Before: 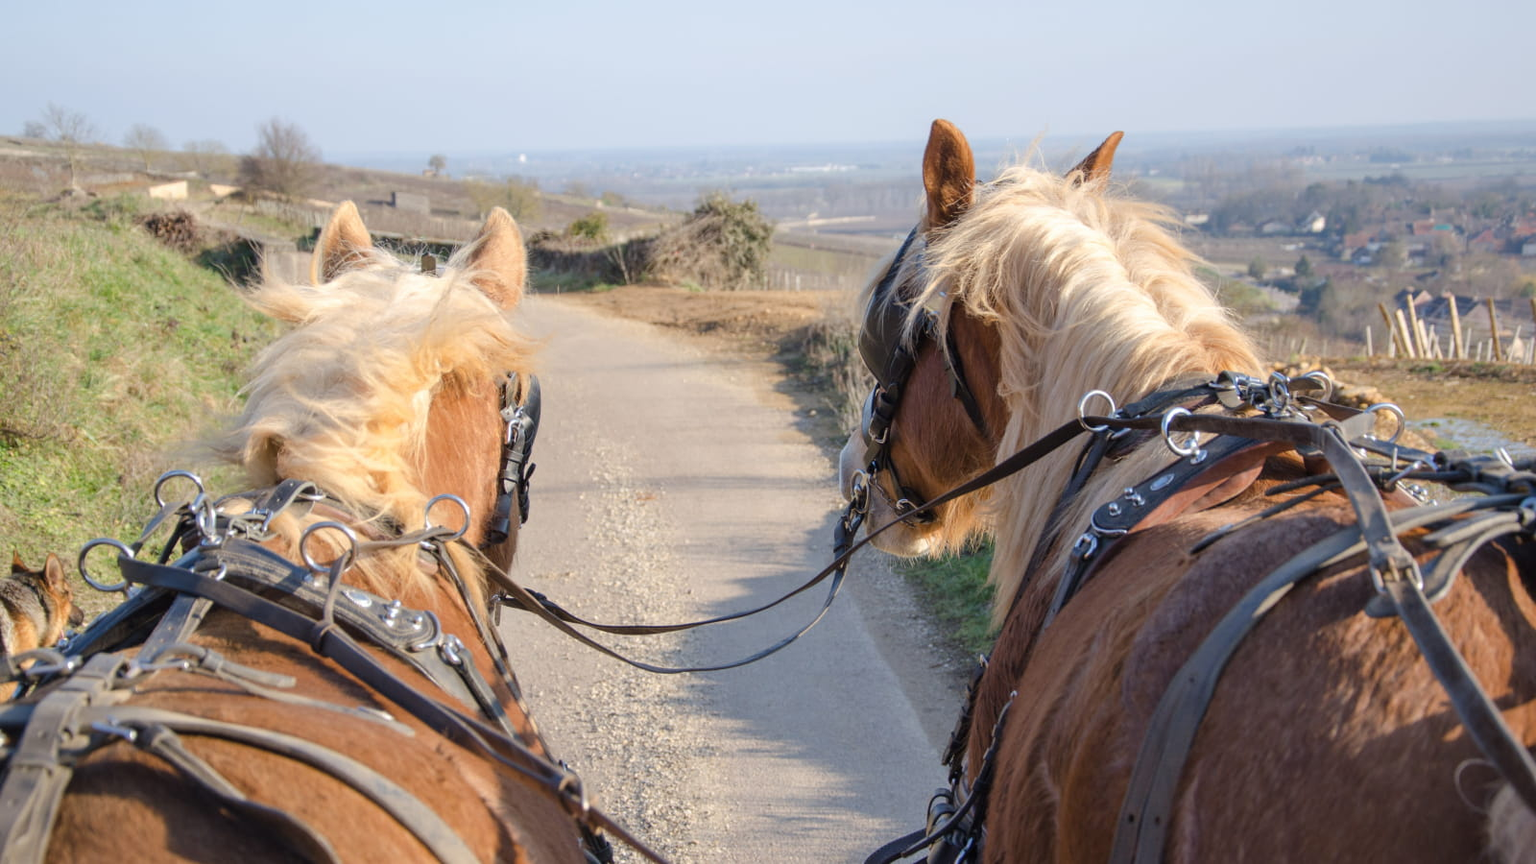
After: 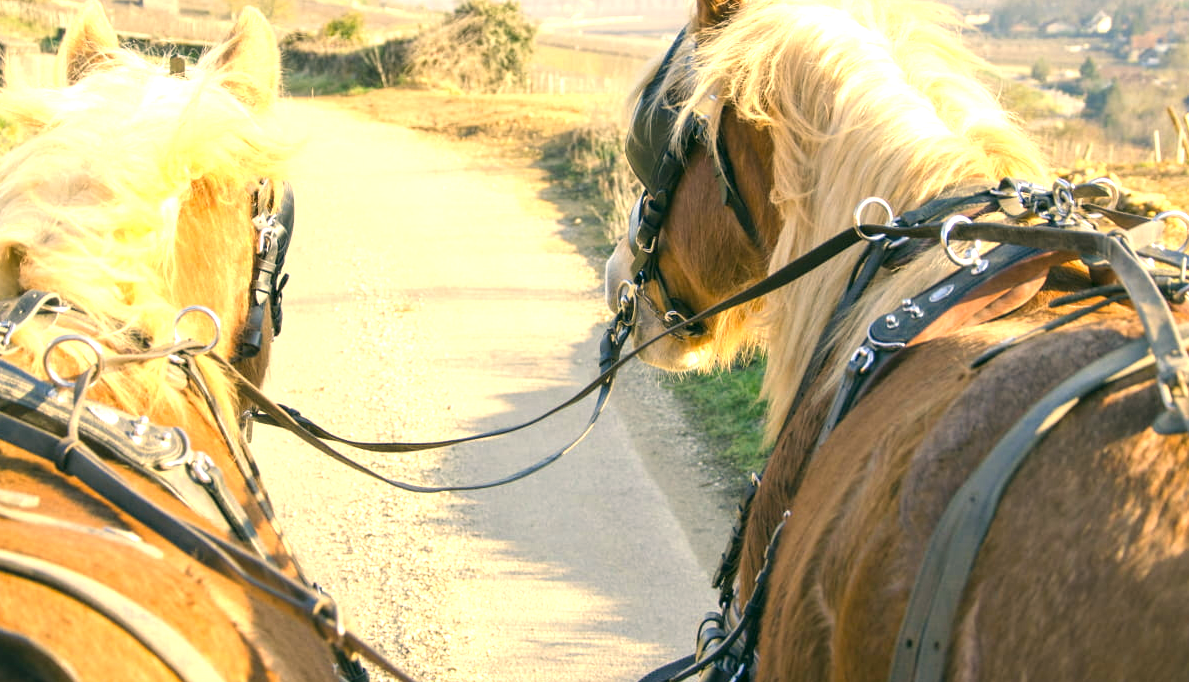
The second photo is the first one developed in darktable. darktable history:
exposure: black level correction 0, exposure 1.199 EV, compensate highlight preservation false
color correction: highlights a* 4.83, highlights b* 23.88, shadows a* -15.56, shadows b* 3.72
crop: left 16.832%, top 23.293%, right 8.804%
